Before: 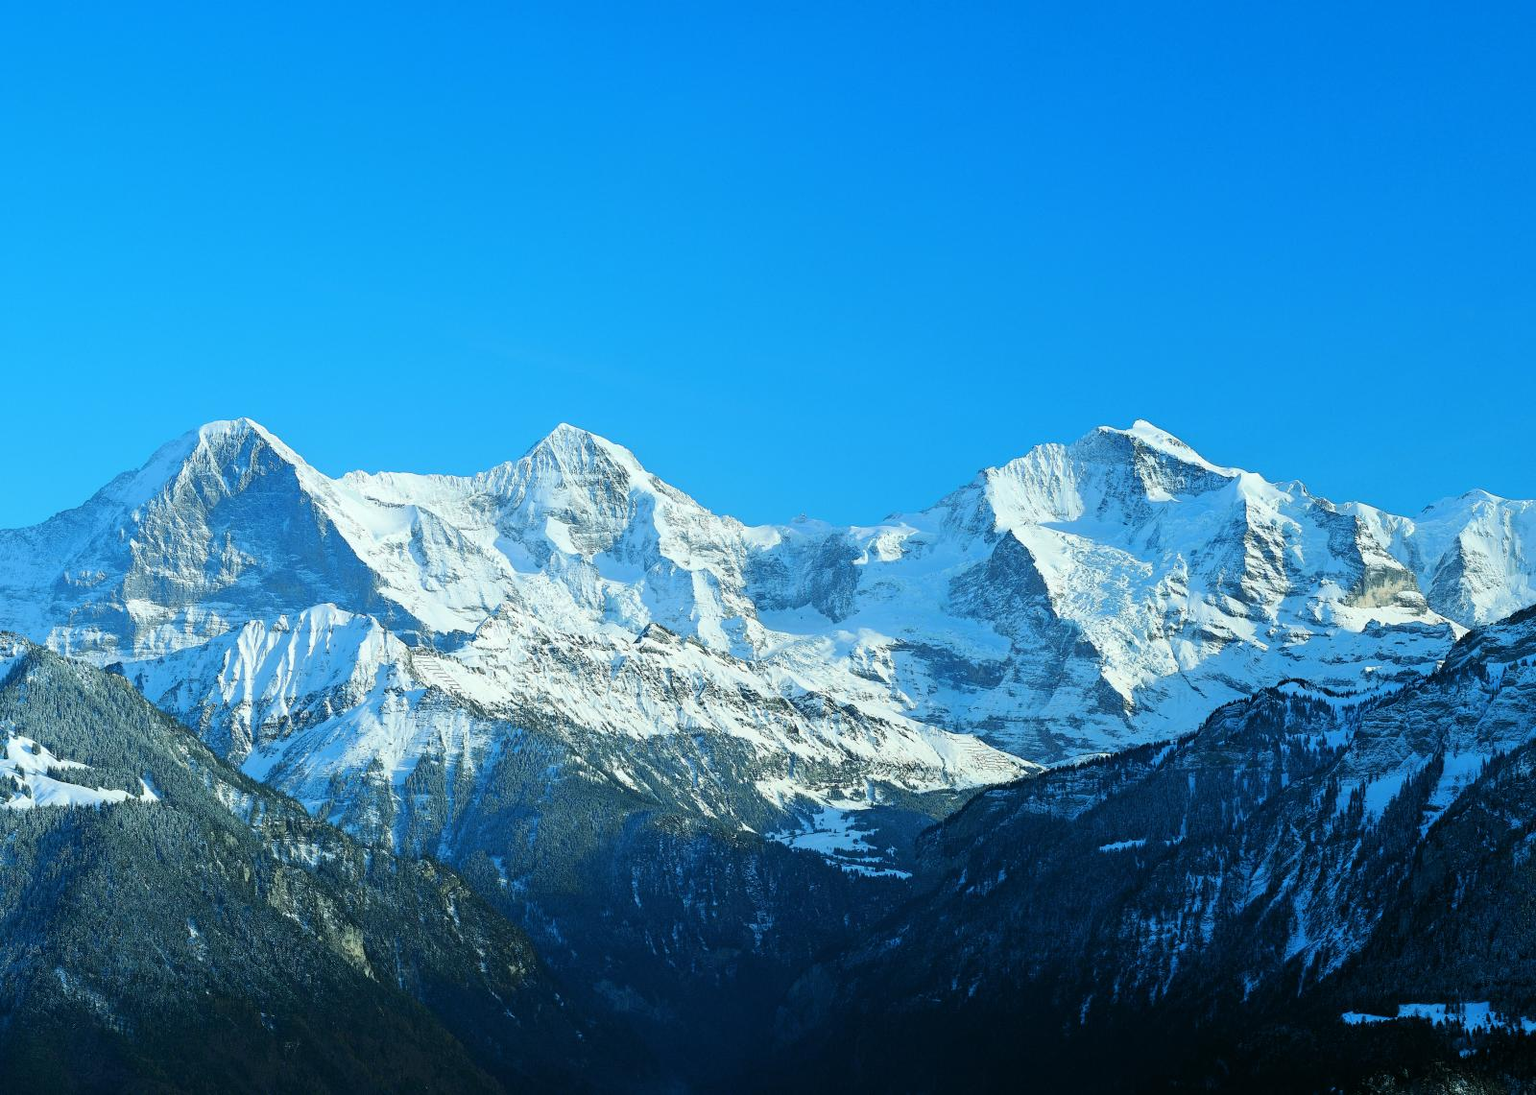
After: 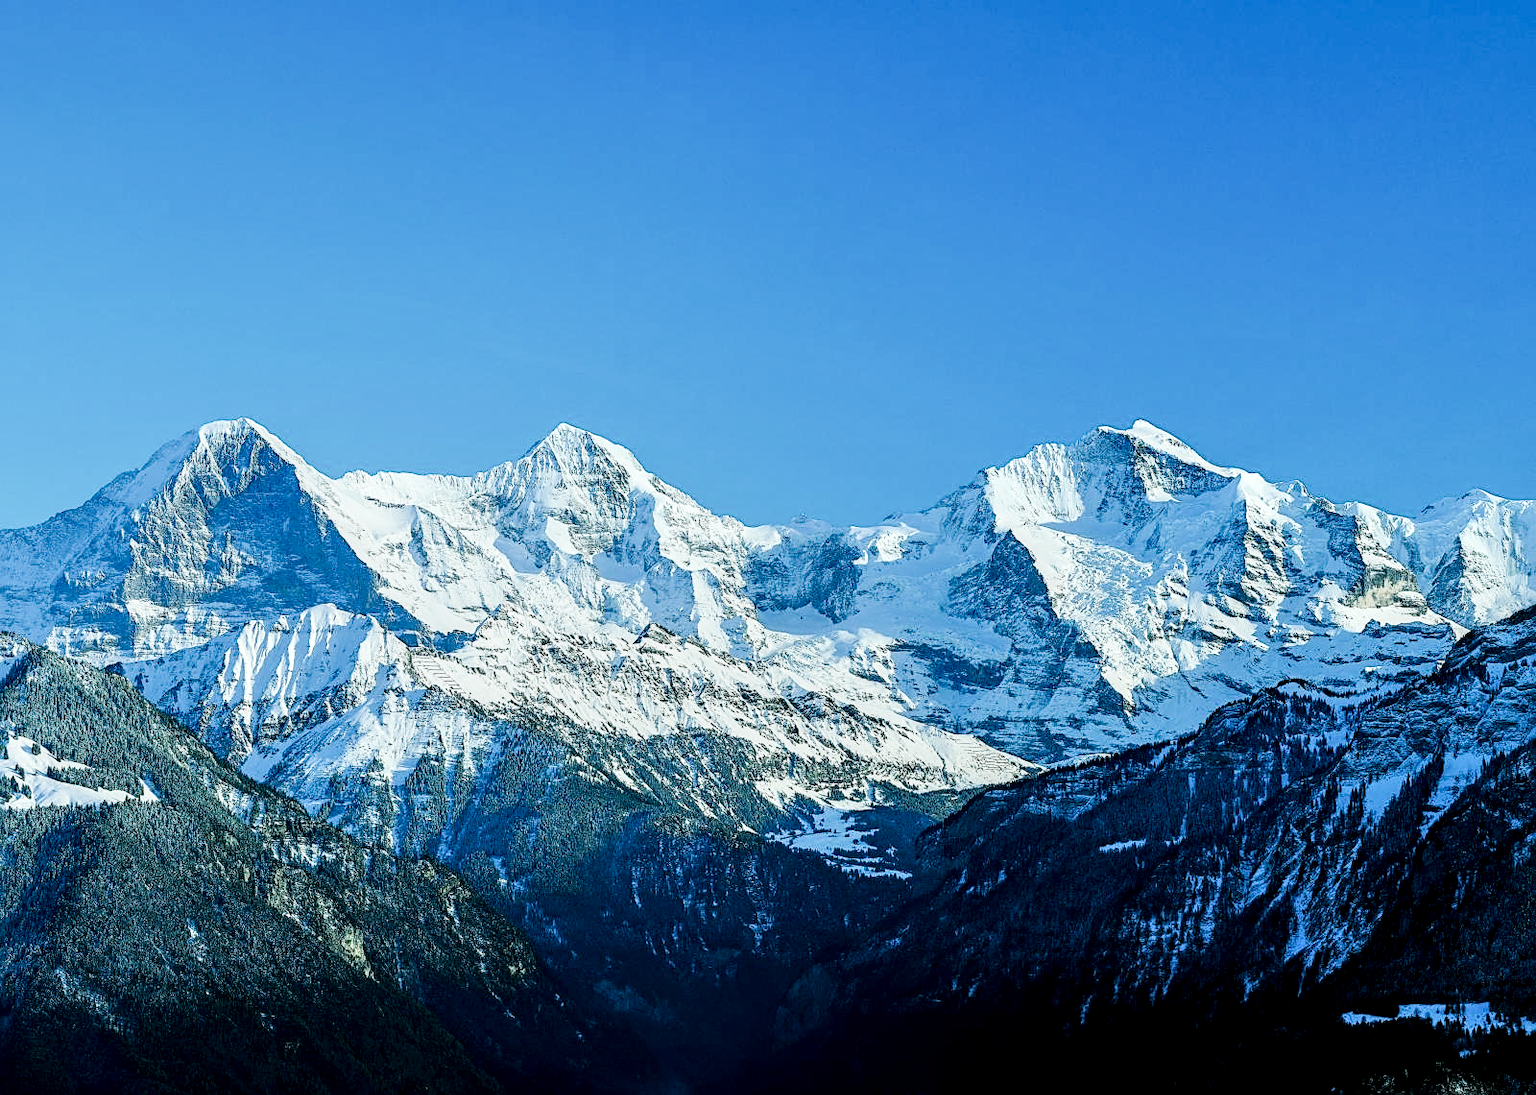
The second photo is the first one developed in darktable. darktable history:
local contrast: highlights 60%, shadows 60%, detail 160%
sharpen: on, module defaults
tone equalizer: on, module defaults
sigmoid: on, module defaults
